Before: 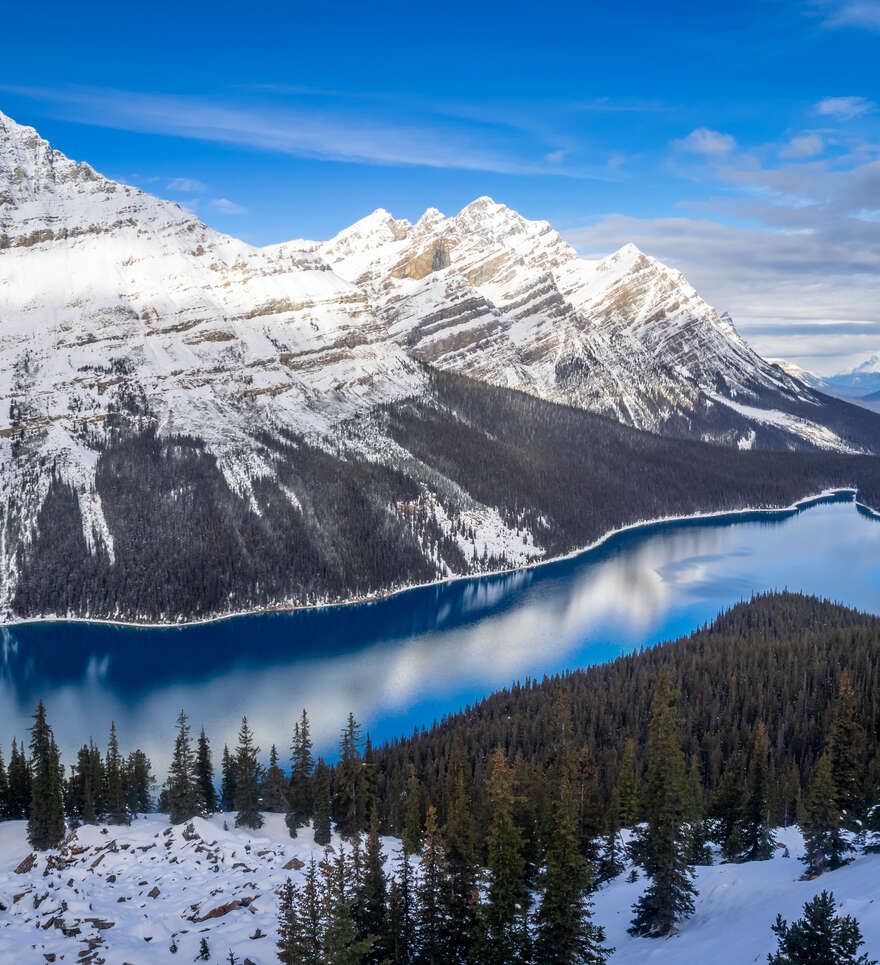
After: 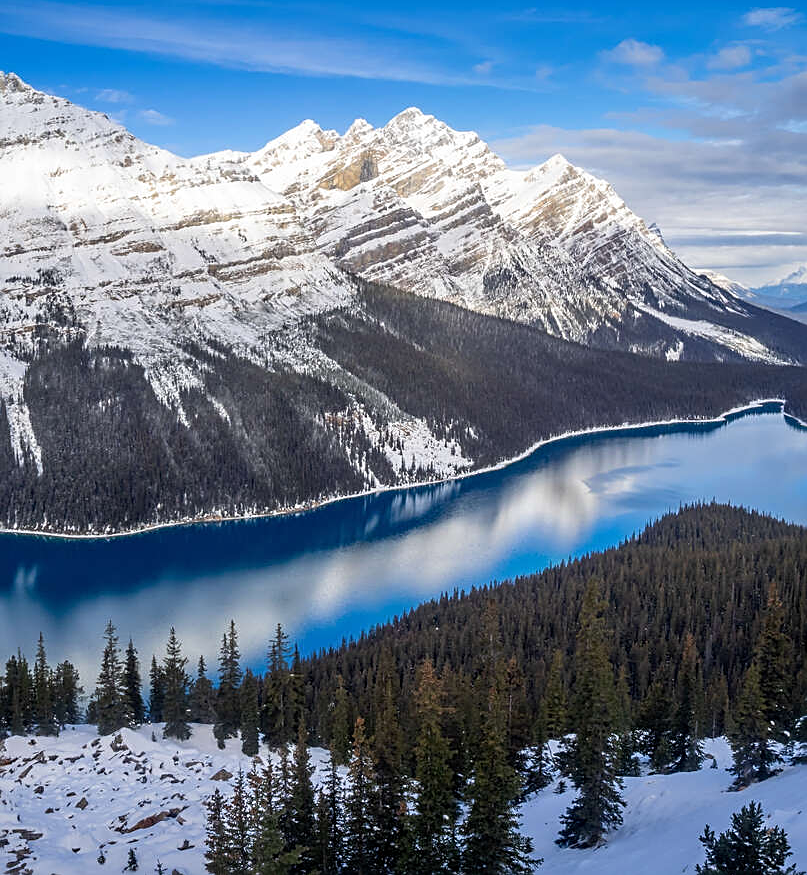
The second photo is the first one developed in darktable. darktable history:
sharpen: on, module defaults
crop and rotate: left 8.262%, top 9.226%
